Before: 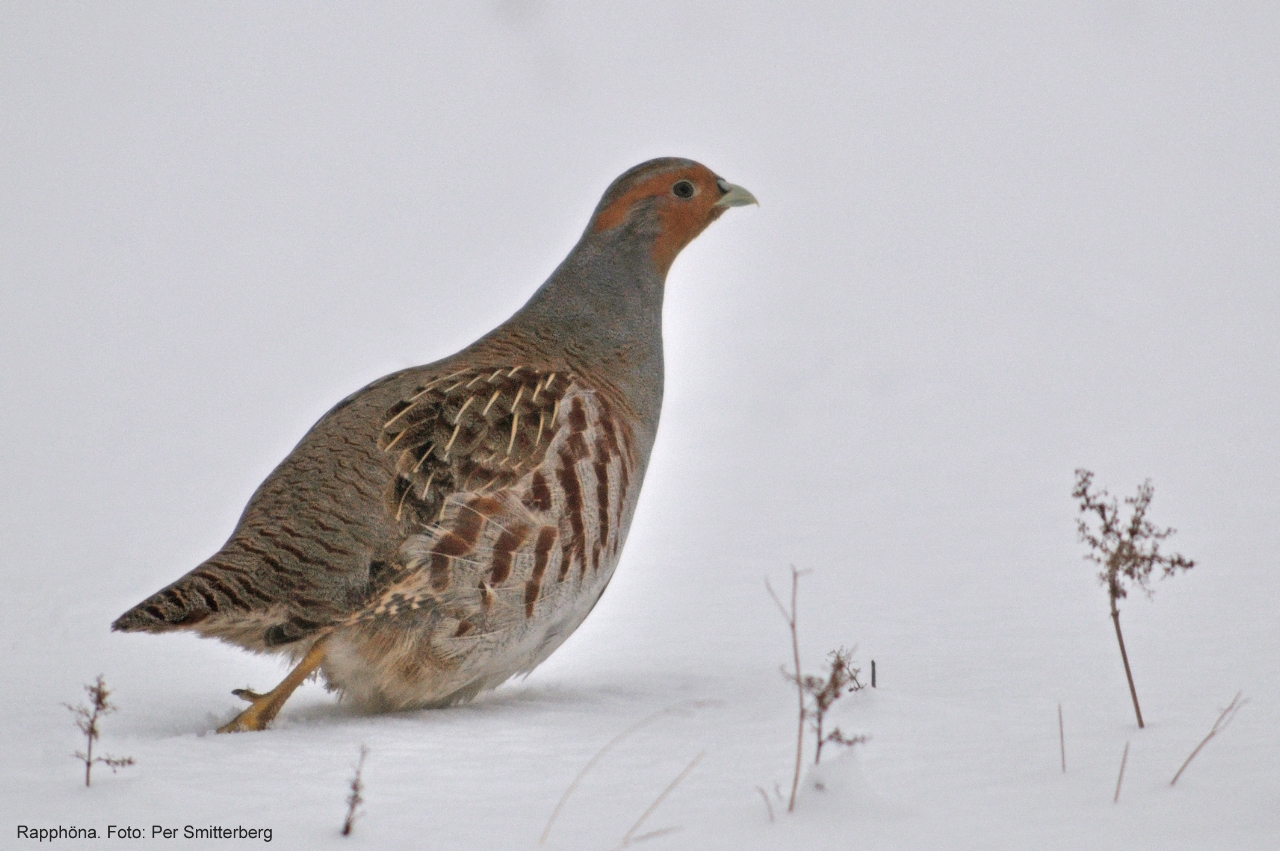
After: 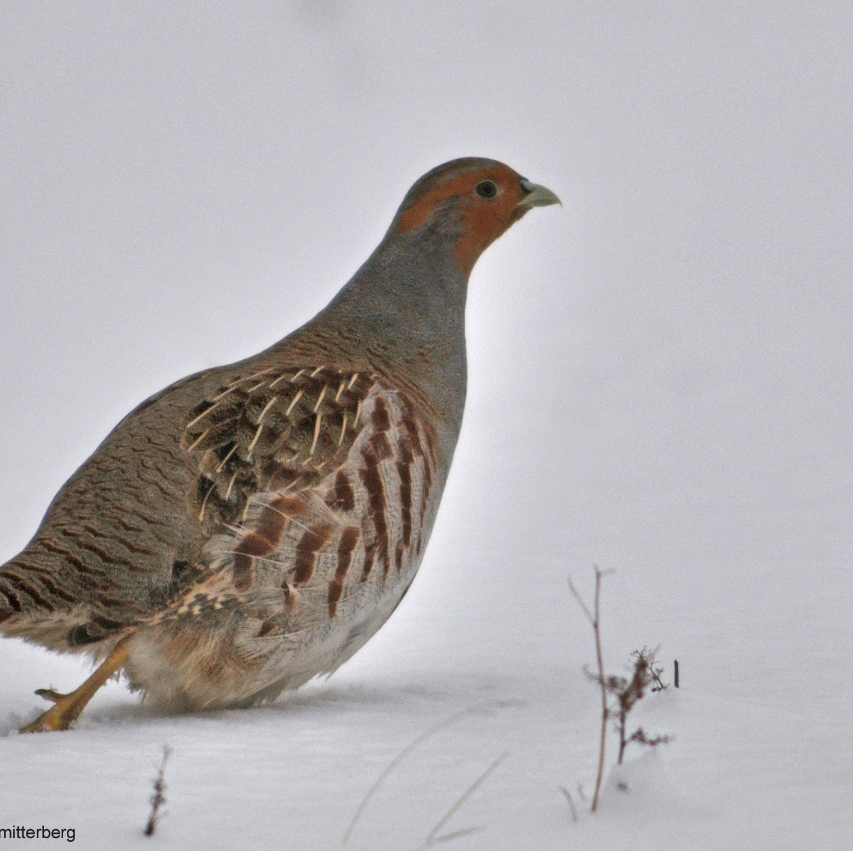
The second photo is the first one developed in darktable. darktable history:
crop and rotate: left 15.446%, right 17.836%
shadows and highlights: shadows 49, highlights -41, soften with gaussian
